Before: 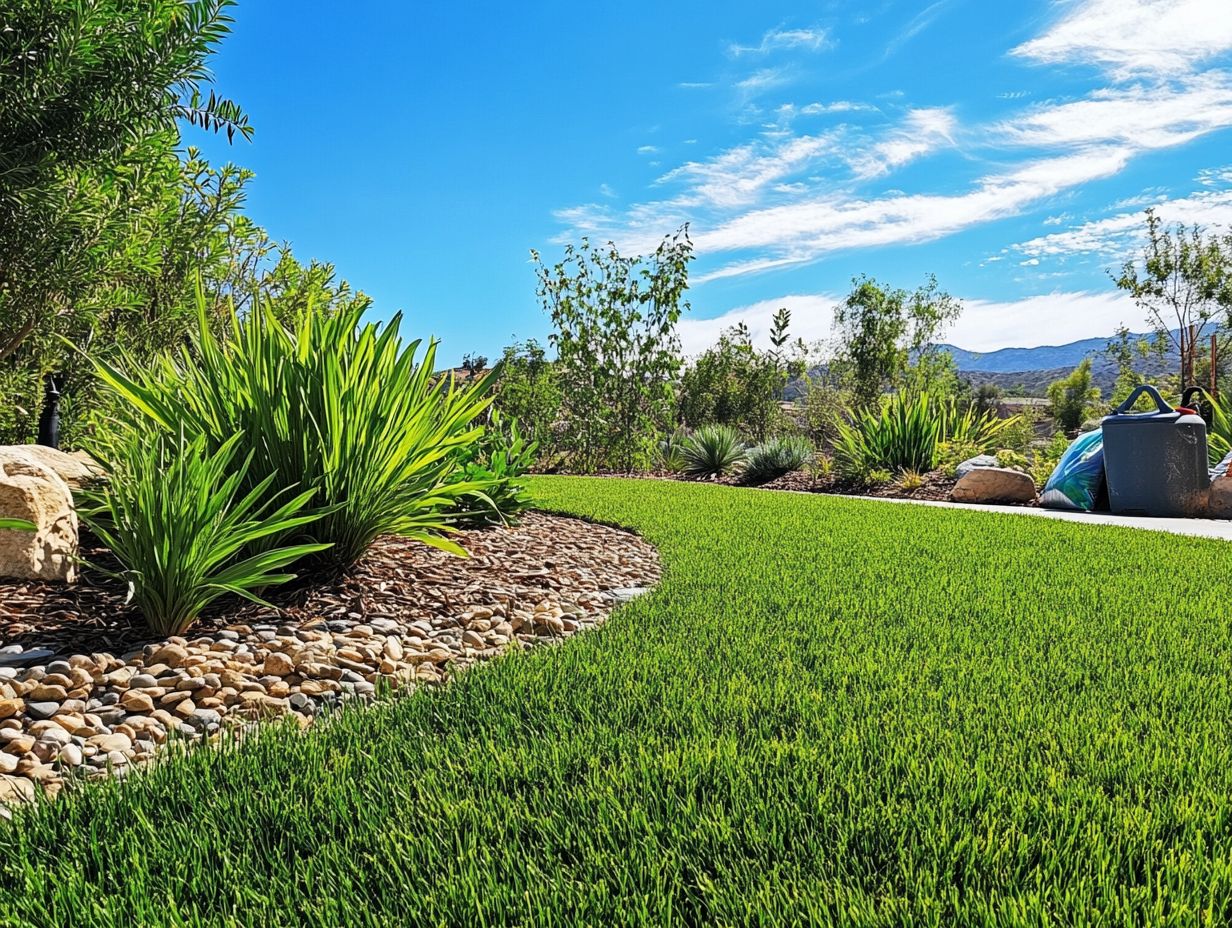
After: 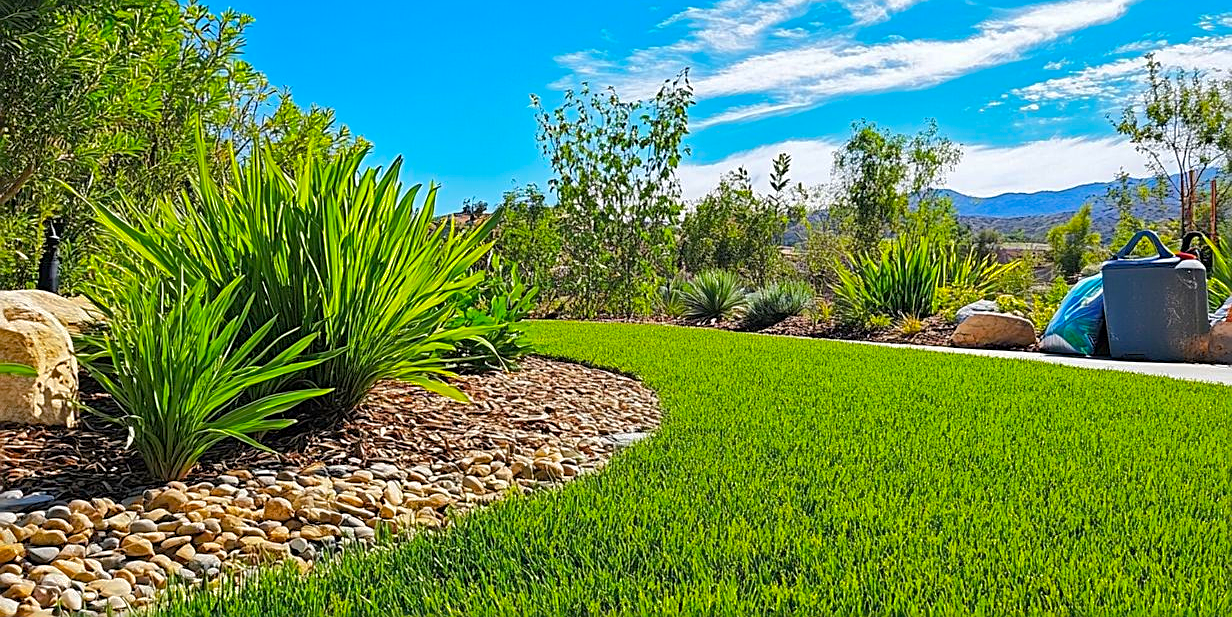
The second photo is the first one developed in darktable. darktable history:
crop: top 16.727%, bottom 16.727%
color balance rgb: perceptual saturation grading › global saturation 25%, perceptual brilliance grading › mid-tones 10%, perceptual brilliance grading › shadows 15%, global vibrance 20%
shadows and highlights: on, module defaults
sharpen: on, module defaults
